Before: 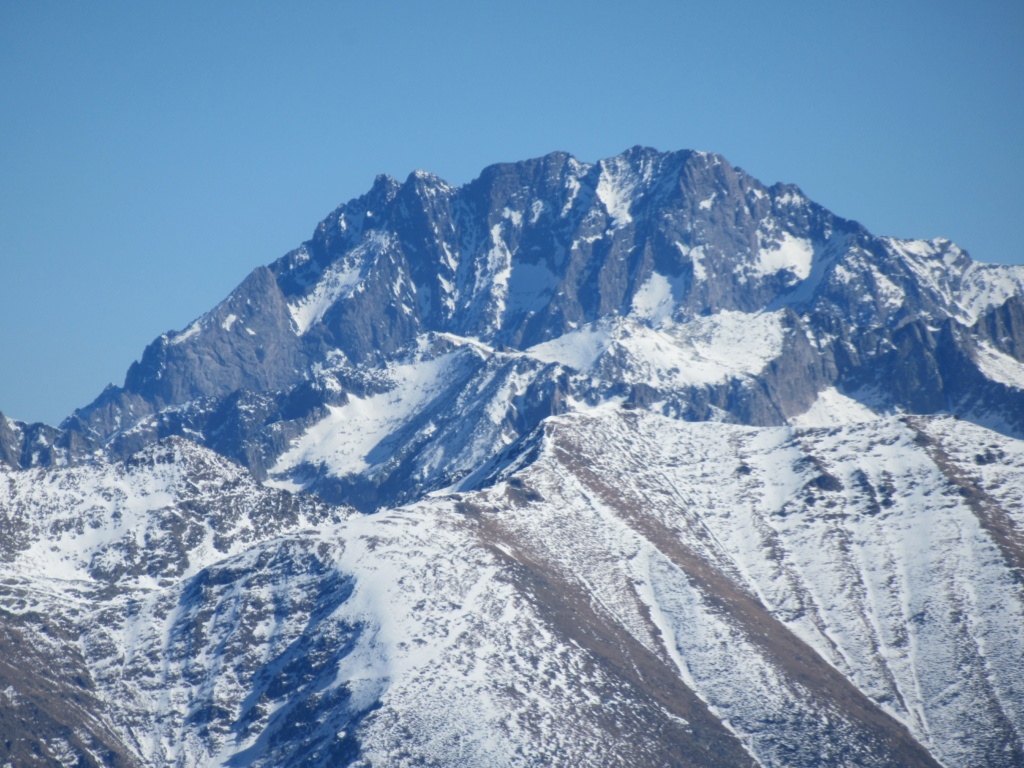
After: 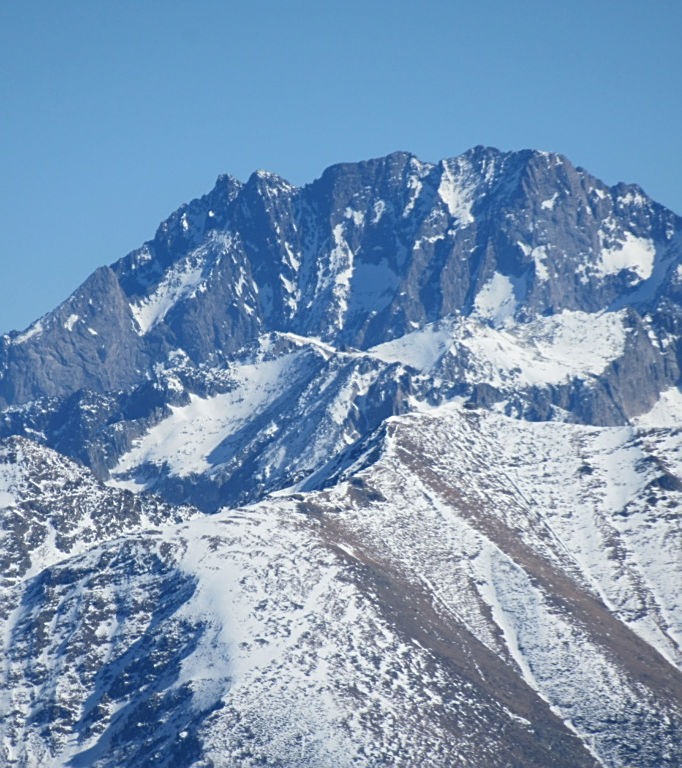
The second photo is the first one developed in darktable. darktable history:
sharpen: on, module defaults
crop and rotate: left 15.453%, right 17.912%
